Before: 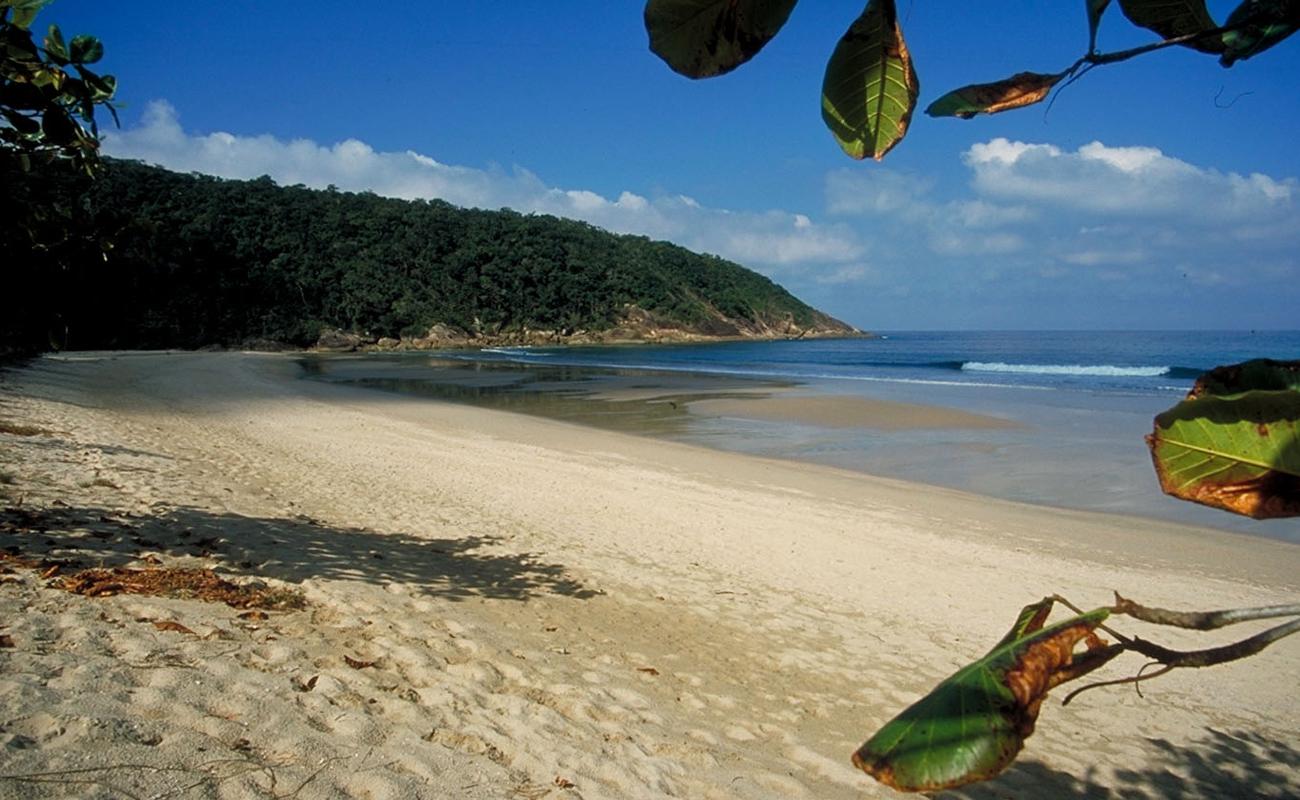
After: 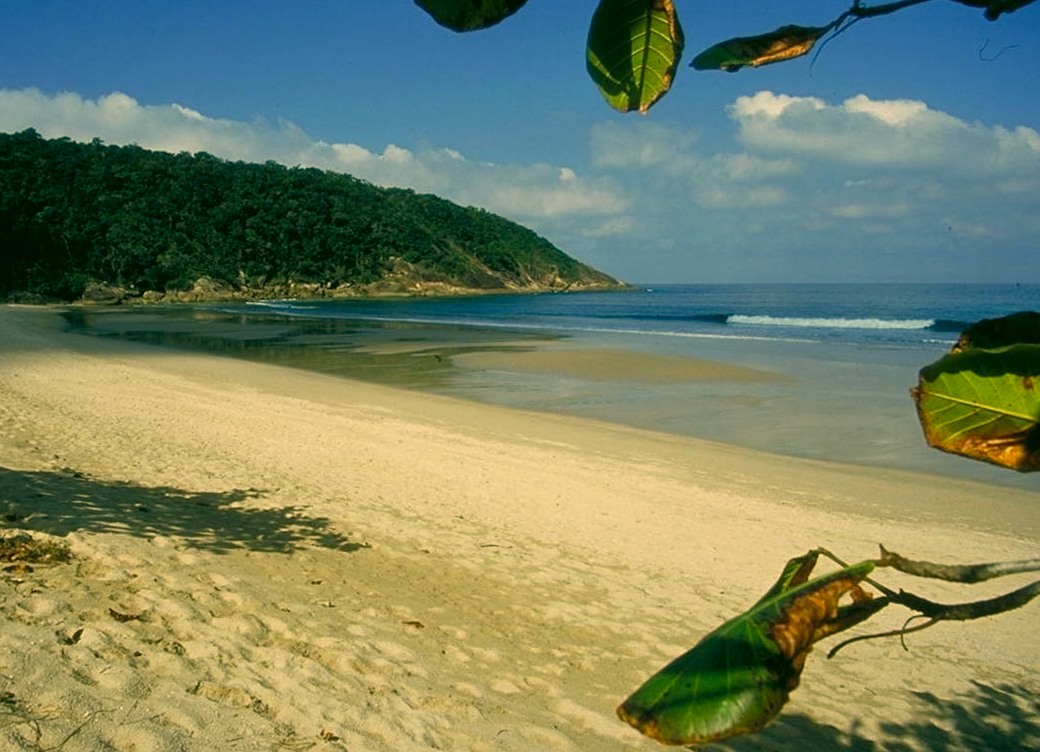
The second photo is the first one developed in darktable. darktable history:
color correction: highlights a* 5.15, highlights b* 23.77, shadows a* -16.28, shadows b* 4
crop and rotate: left 18.143%, top 5.987%, right 1.802%
